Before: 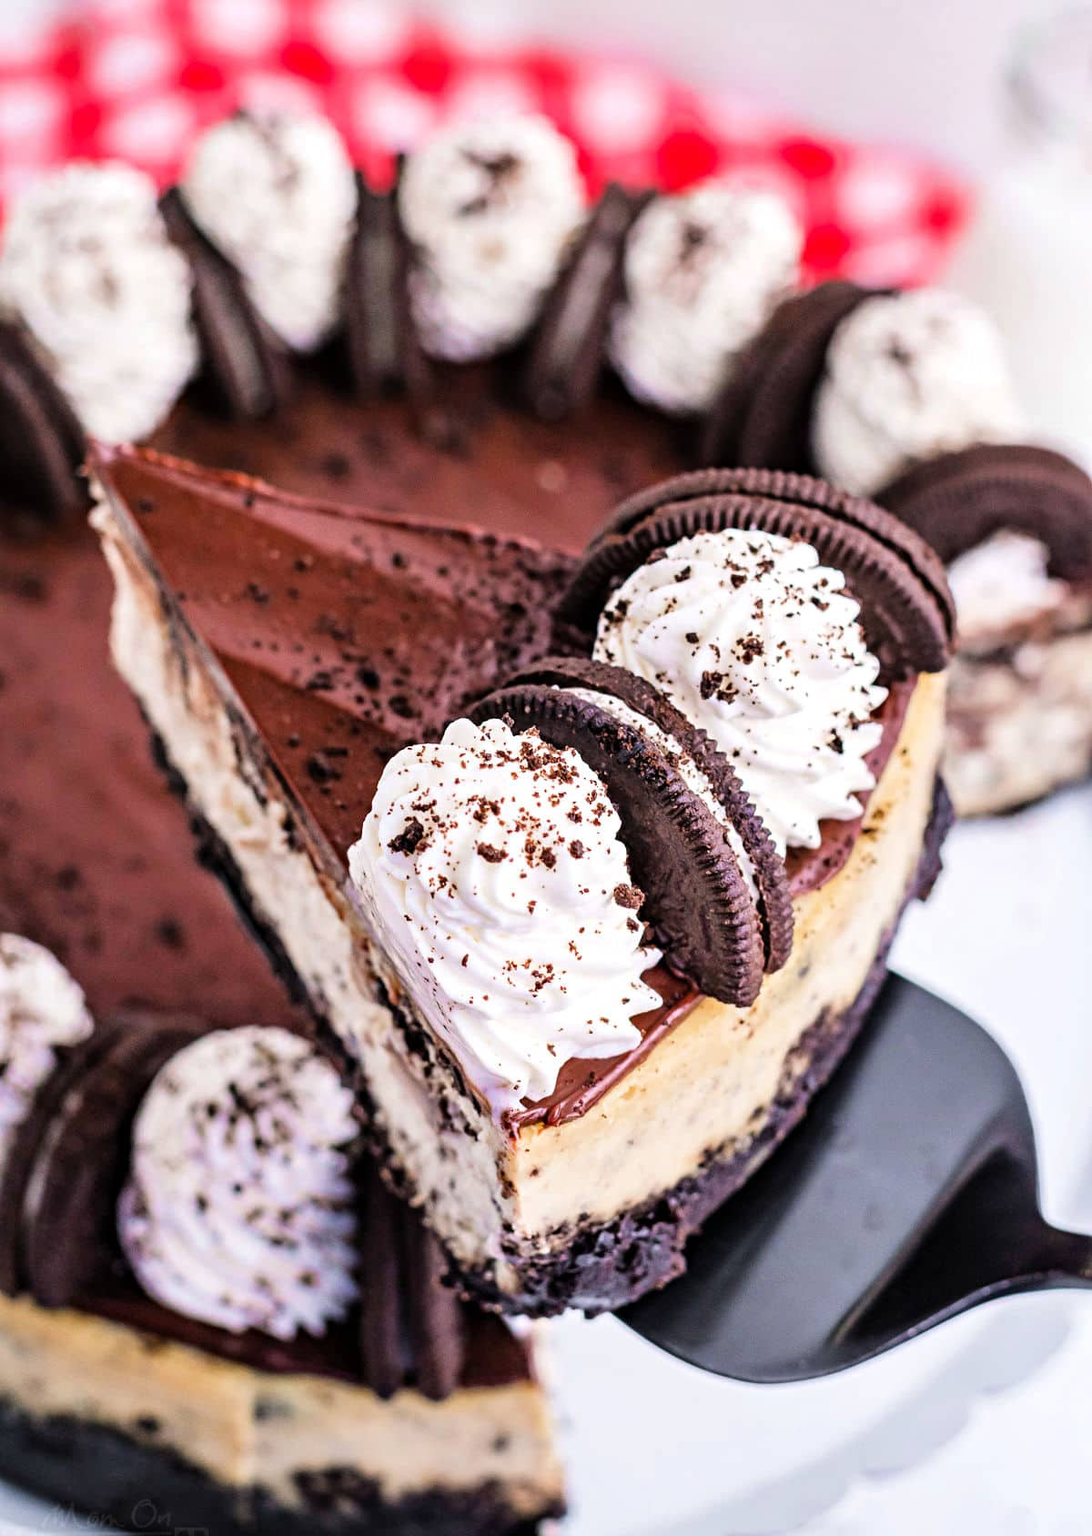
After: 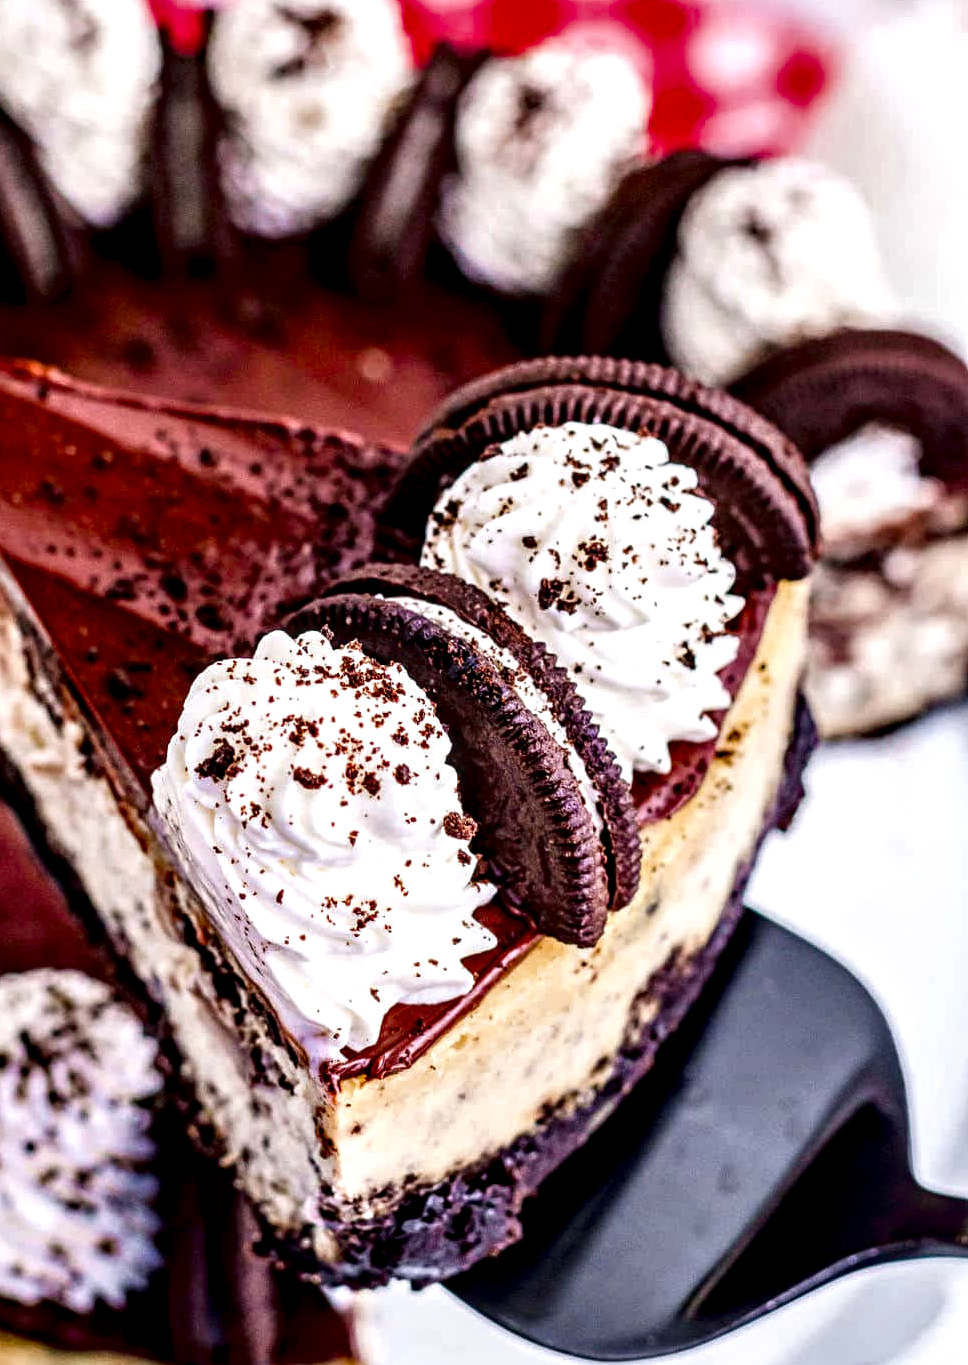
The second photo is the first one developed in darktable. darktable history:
crop: left 19.313%, top 9.44%, right 0%, bottom 9.66%
tone curve: curves: ch0 [(0, 0) (0.153, 0.06) (1, 1)], color space Lab, independent channels, preserve colors none
color balance rgb: power › hue 62.05°, perceptual saturation grading › global saturation 25.802%, perceptual saturation grading › highlights -27.663%, perceptual saturation grading › shadows 33.078%, global vibrance 20%
local contrast: highlights 63%, shadows 54%, detail 168%, midtone range 0.508
tone equalizer: mask exposure compensation -0.494 EV
